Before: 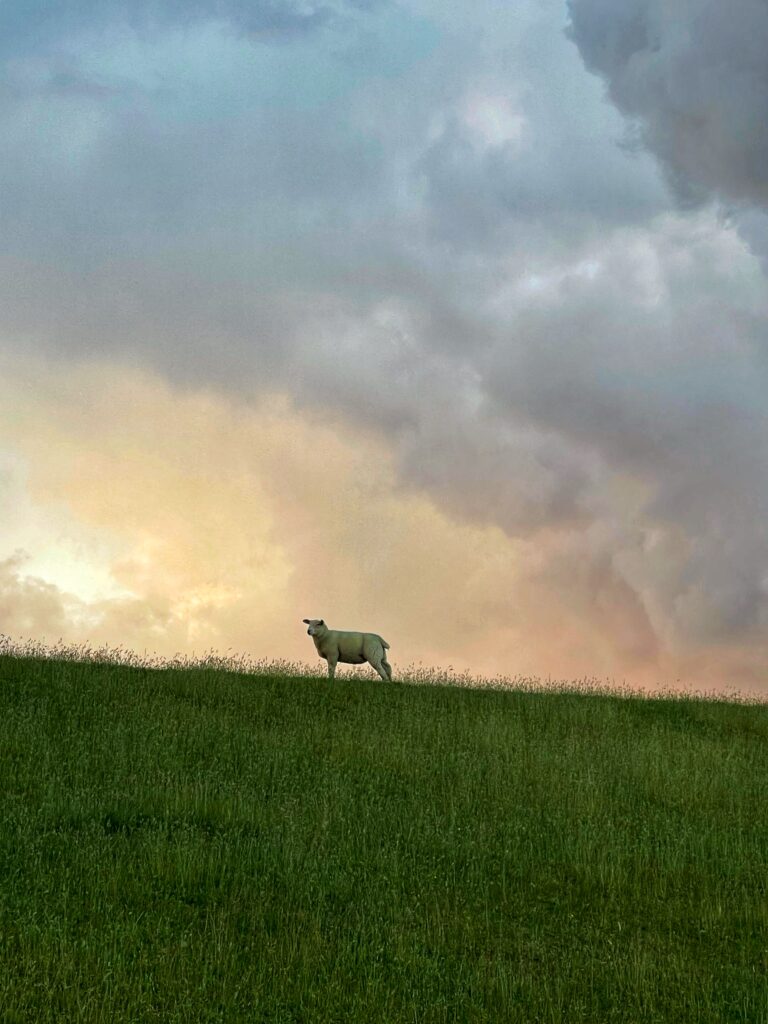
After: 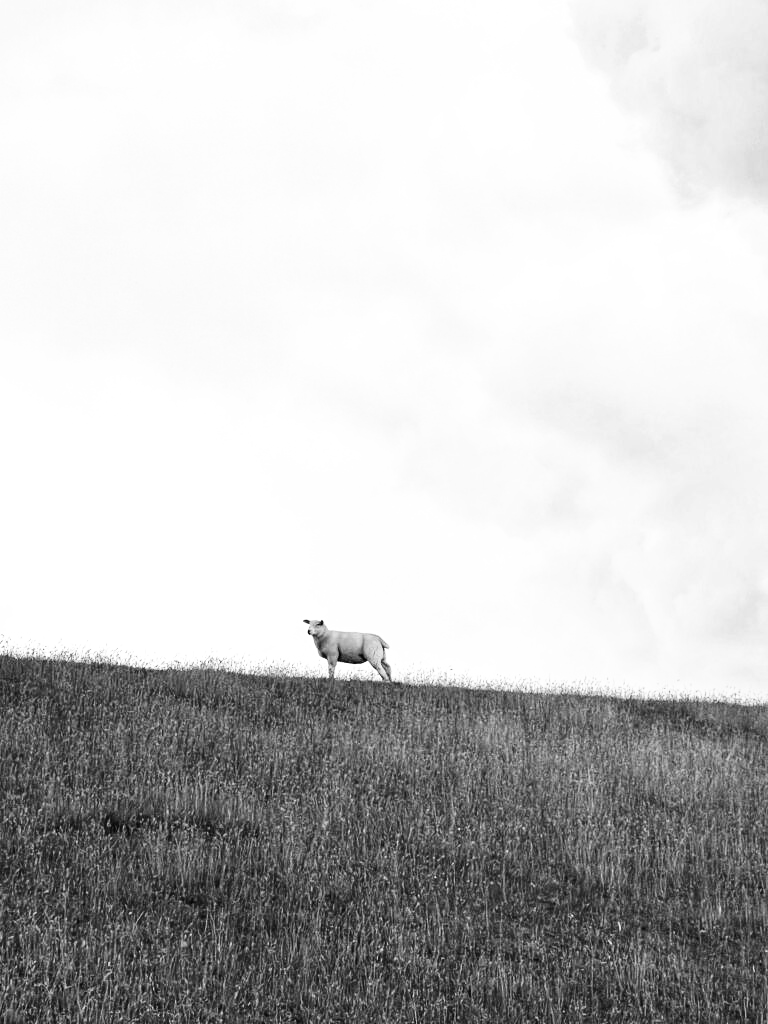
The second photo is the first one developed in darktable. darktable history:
base curve: curves: ch0 [(0, 0) (0.007, 0.004) (0.027, 0.03) (0.046, 0.07) (0.207, 0.54) (0.442, 0.872) (0.673, 0.972) (1, 1)], preserve colors none
exposure: black level correction 0, exposure 1 EV, compensate exposure bias true, compensate highlight preservation false
color calibration: output gray [0.267, 0.423, 0.261, 0], illuminant same as pipeline (D50), adaptation none (bypass)
